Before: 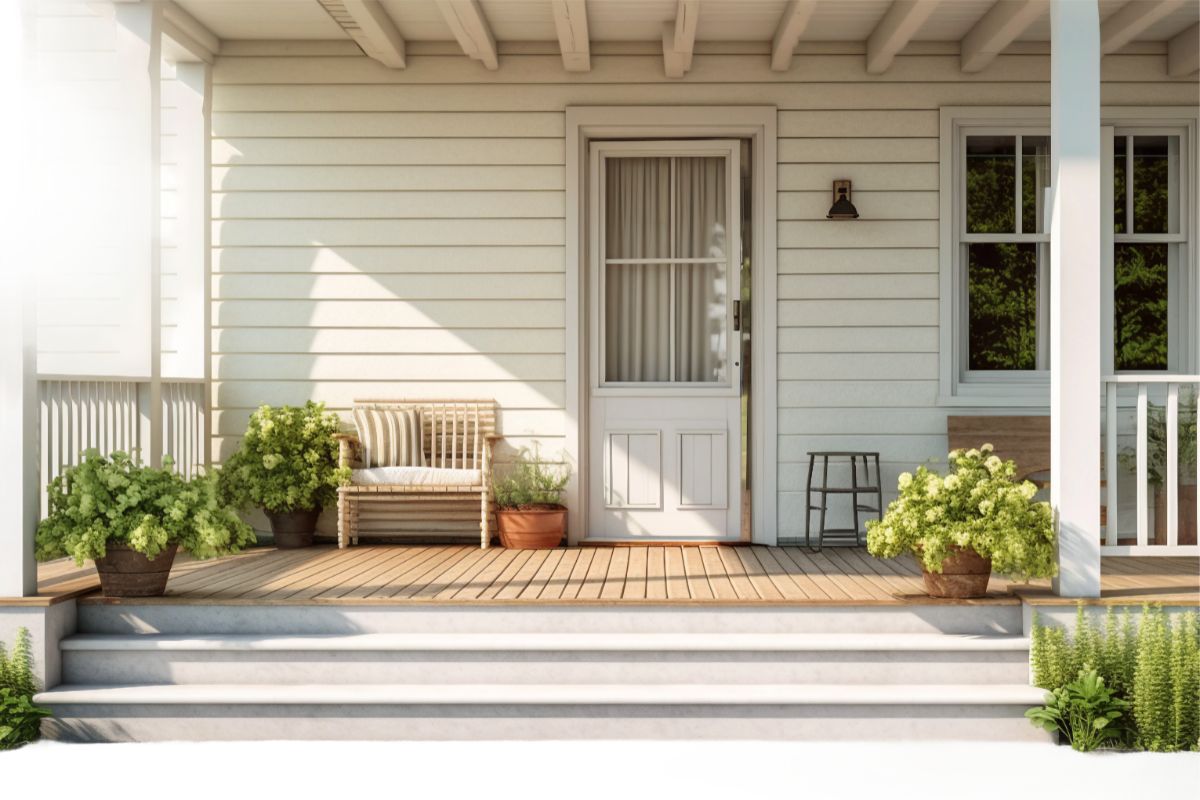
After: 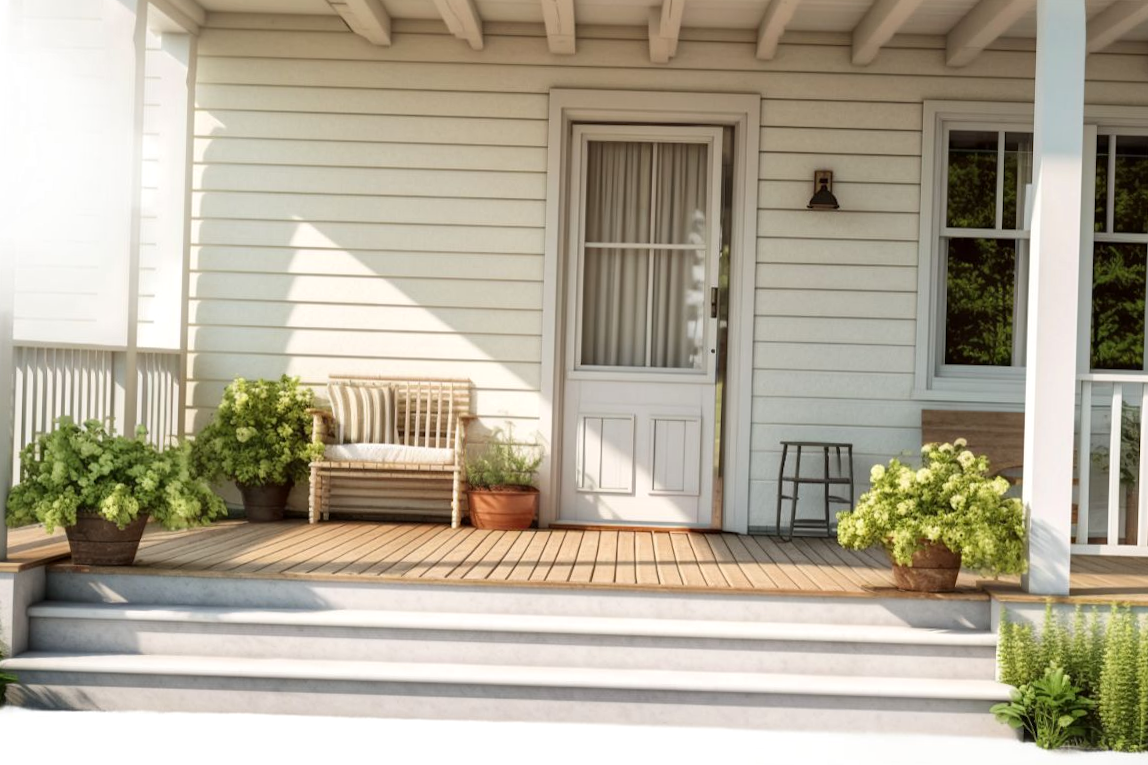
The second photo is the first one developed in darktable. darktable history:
crop and rotate: angle -1.74°
local contrast: mode bilateral grid, contrast 20, coarseness 50, detail 119%, midtone range 0.2
